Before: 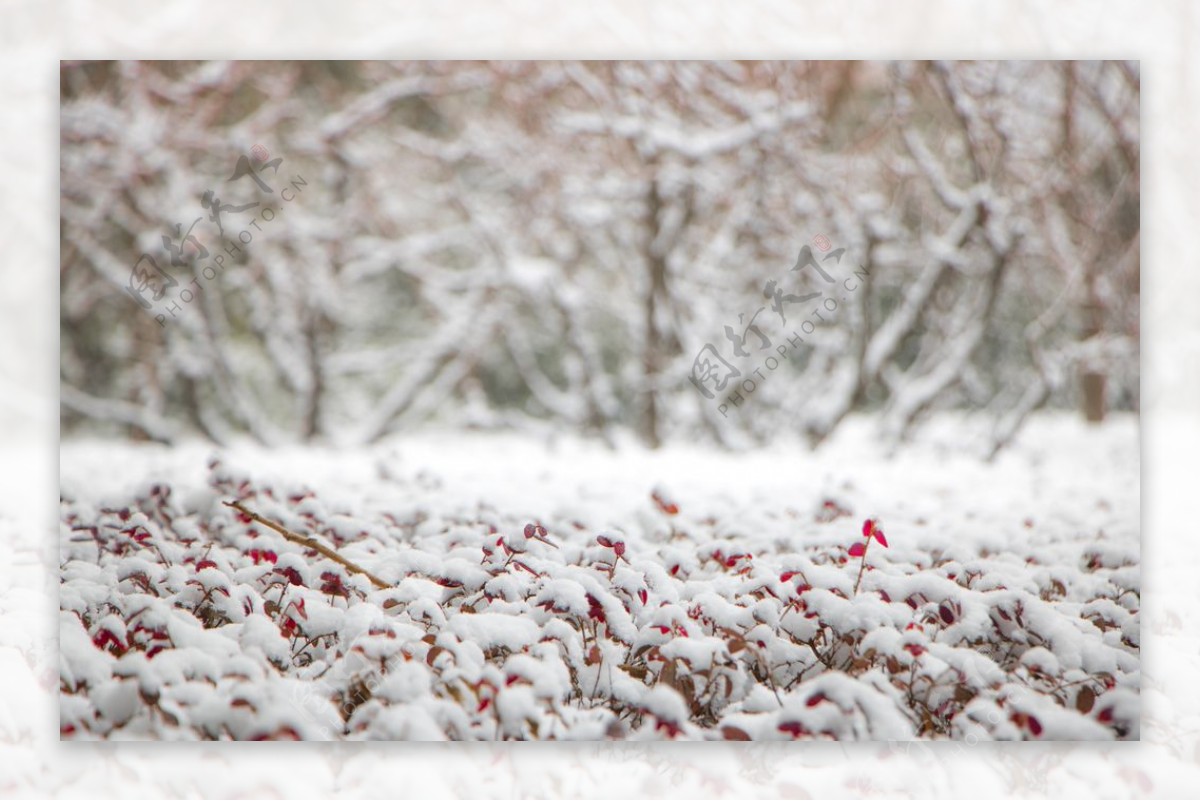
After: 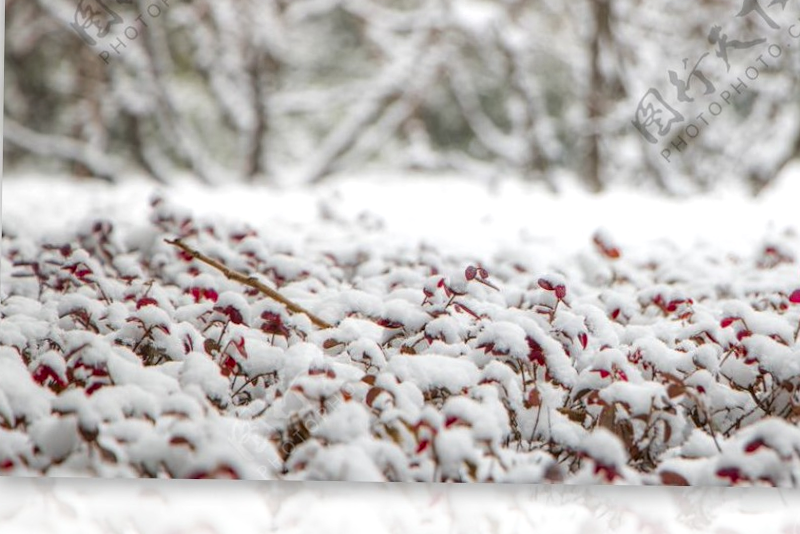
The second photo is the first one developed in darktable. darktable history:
crop and rotate: angle -0.82°, left 3.85%, top 31.828%, right 27.992%
local contrast: detail 130%
